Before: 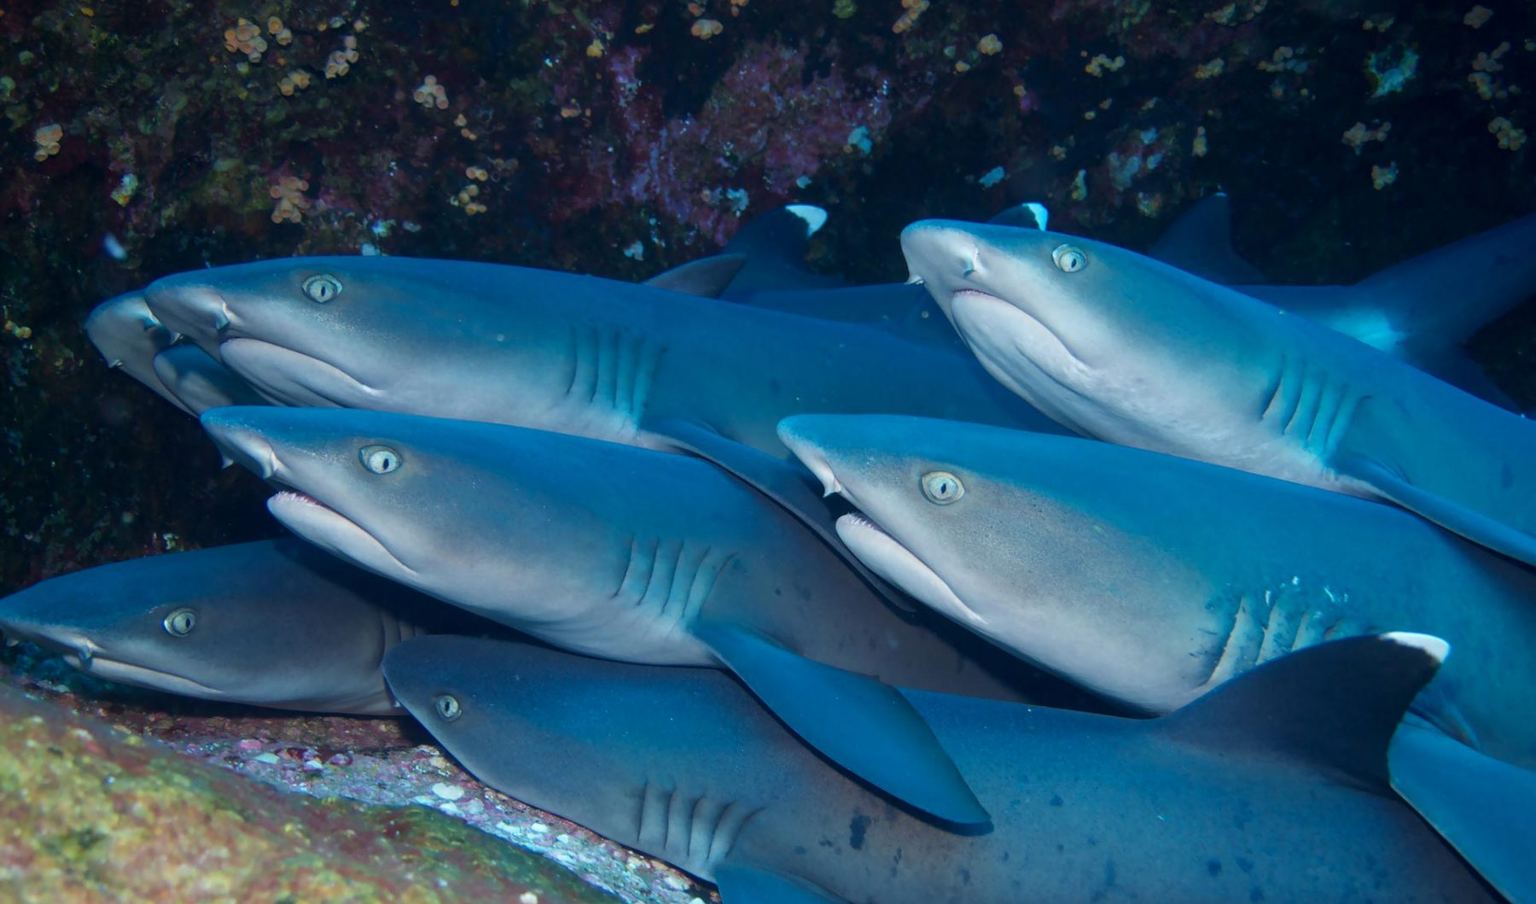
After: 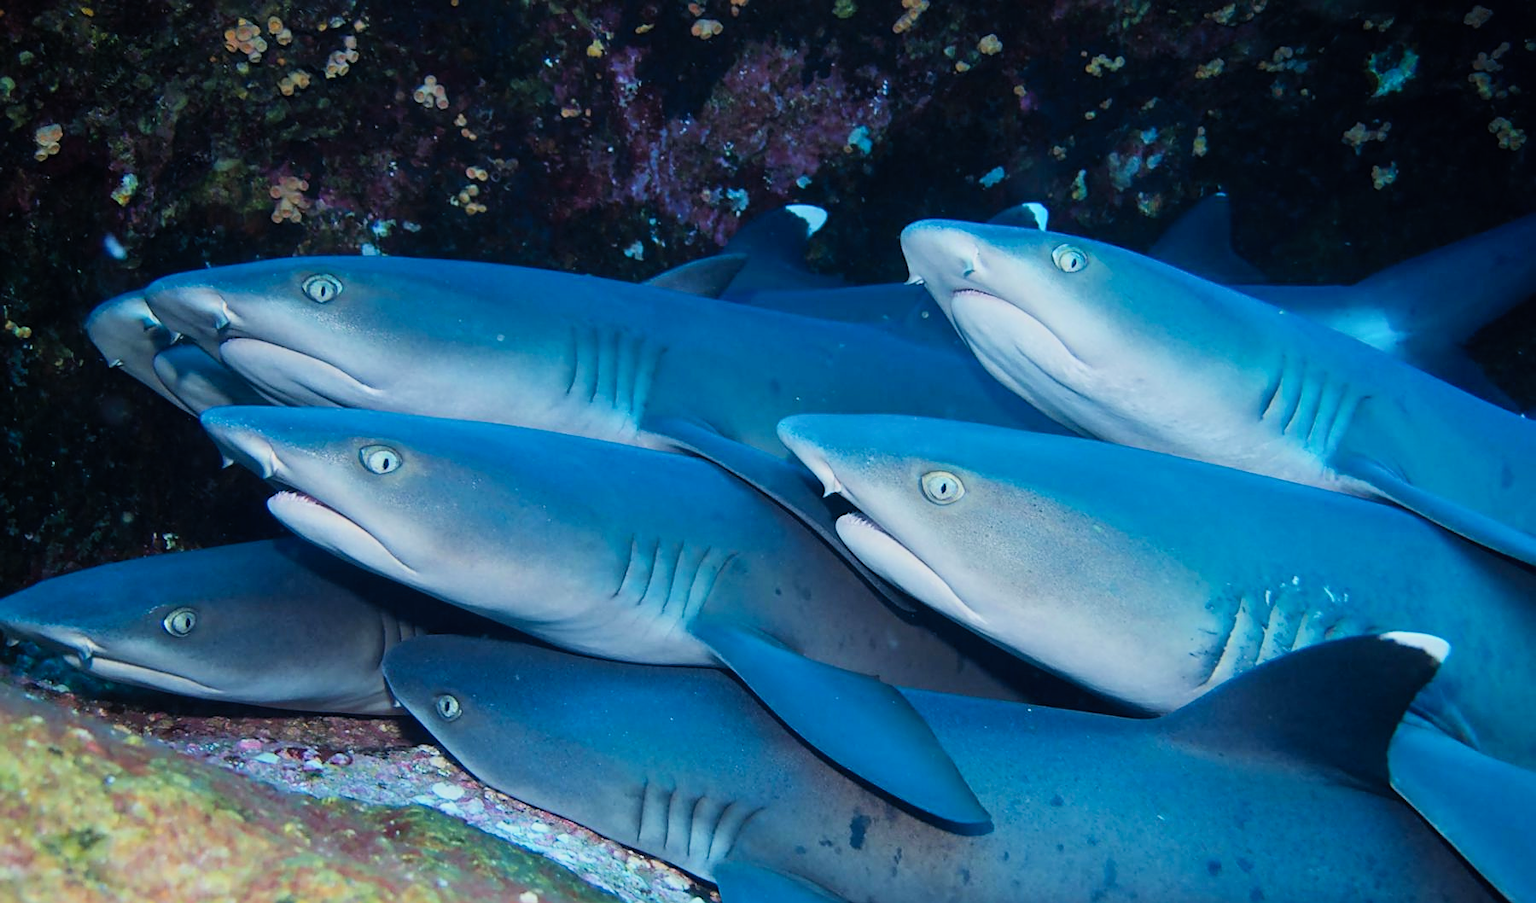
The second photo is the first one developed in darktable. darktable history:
filmic rgb: black relative exposure -7.65 EV, white relative exposure 4.56 EV, hardness 3.61
contrast brightness saturation: contrast 0.2, brightness 0.16, saturation 0.22
sharpen: on, module defaults
exposure: exposure 0.02 EV, compensate highlight preservation false
